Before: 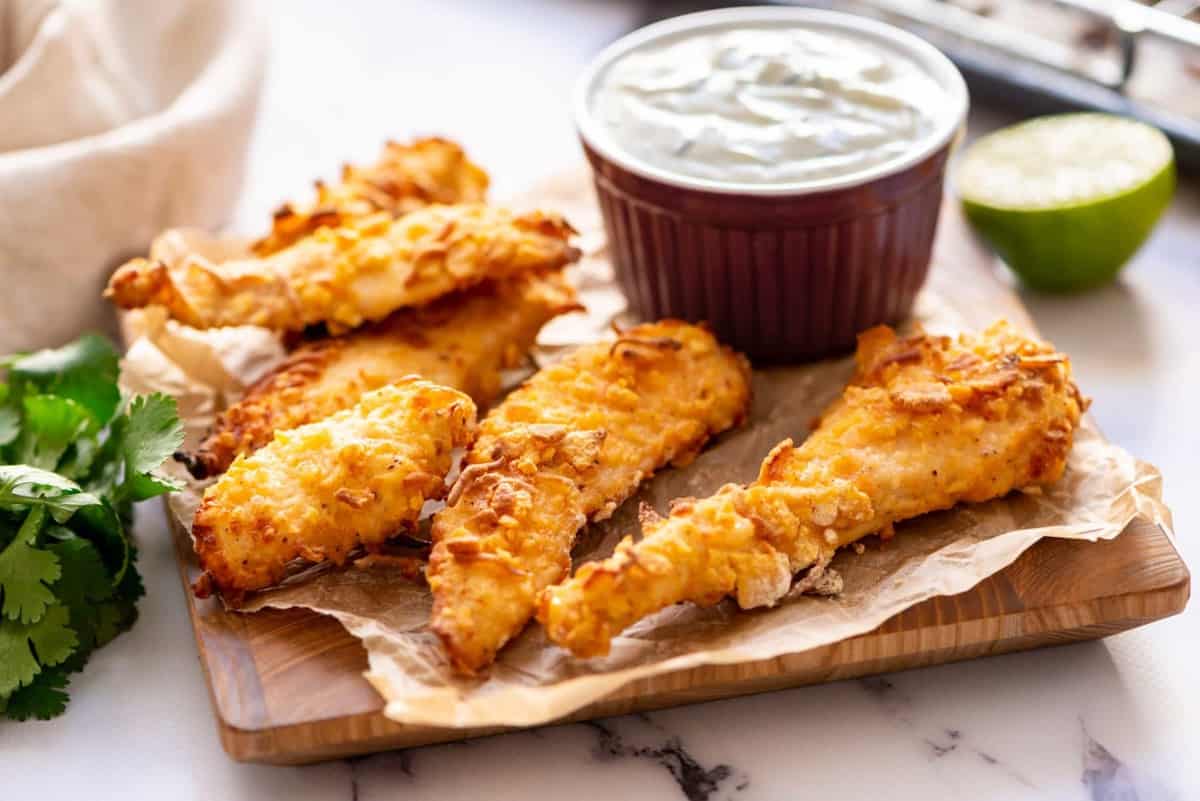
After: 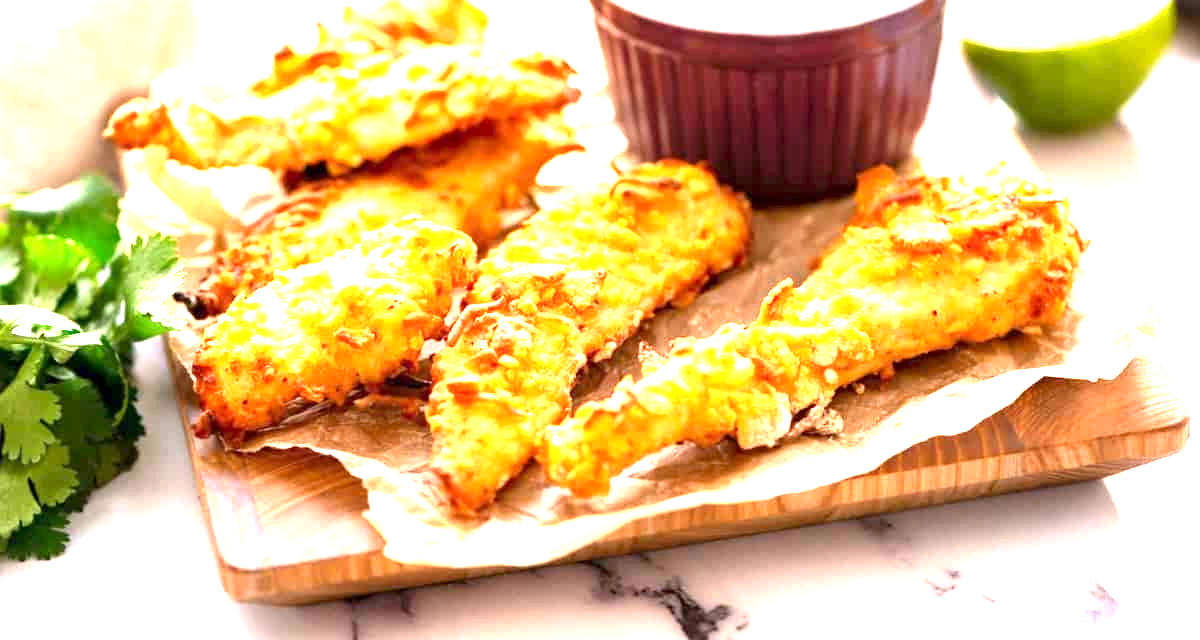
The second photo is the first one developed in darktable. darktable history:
crop and rotate: top 19.998%
exposure: black level correction 0.001, exposure 1.719 EV, compensate exposure bias true, compensate highlight preservation false
